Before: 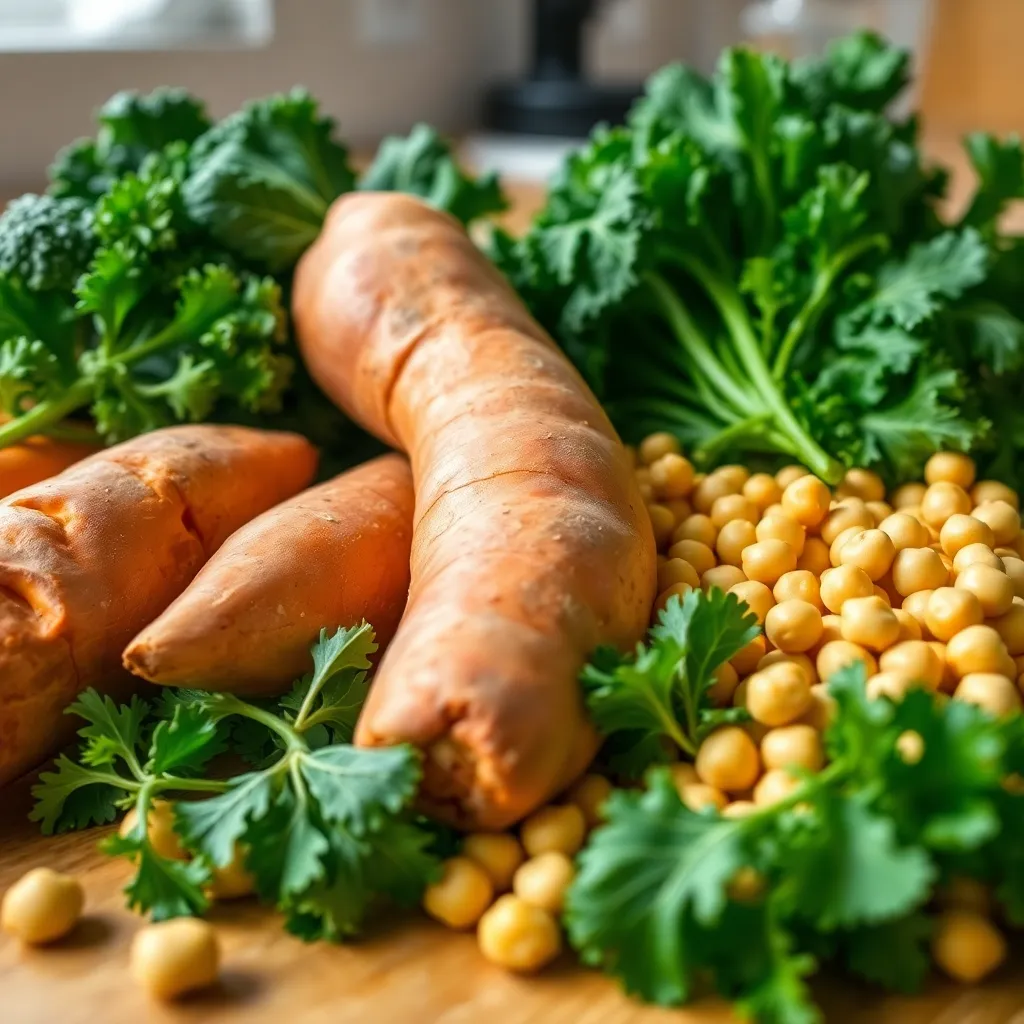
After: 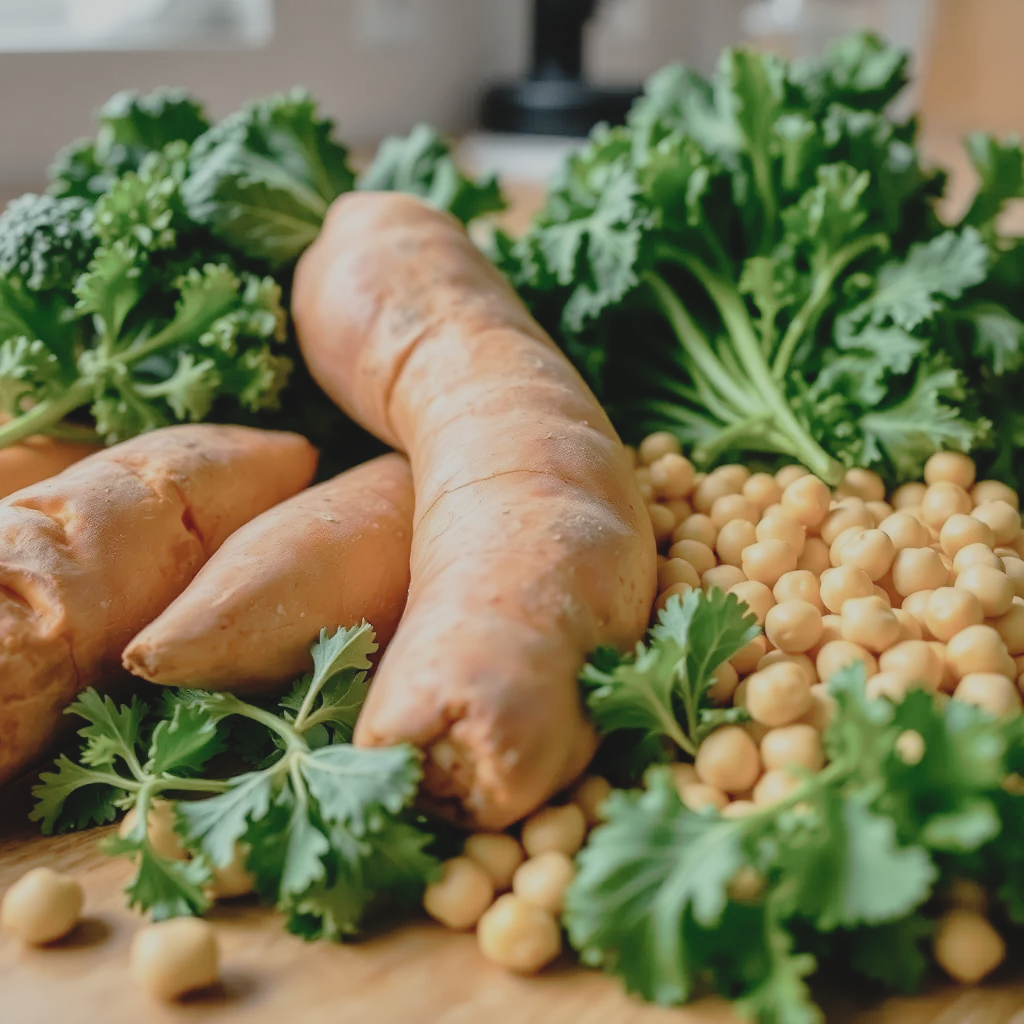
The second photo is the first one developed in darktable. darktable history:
tone curve: curves: ch0 [(0.014, 0.013) (0.088, 0.043) (0.208, 0.176) (0.257, 0.267) (0.406, 0.483) (0.489, 0.556) (0.667, 0.73) (0.793, 0.851) (0.994, 0.974)]; ch1 [(0, 0) (0.161, 0.092) (0.35, 0.33) (0.392, 0.392) (0.457, 0.467) (0.505, 0.497) (0.537, 0.518) (0.553, 0.53) (0.58, 0.567) (0.739, 0.697) (1, 1)]; ch2 [(0, 0) (0.346, 0.362) (0.448, 0.419) (0.502, 0.499) (0.533, 0.517) (0.556, 0.533) (0.629, 0.619) (0.717, 0.678) (1, 1)], preserve colors none
filmic rgb: black relative exposure -16 EV, white relative exposure 6.18 EV, hardness 5.22, color science v6 (2022)
contrast brightness saturation: contrast -0.243, saturation -0.421
